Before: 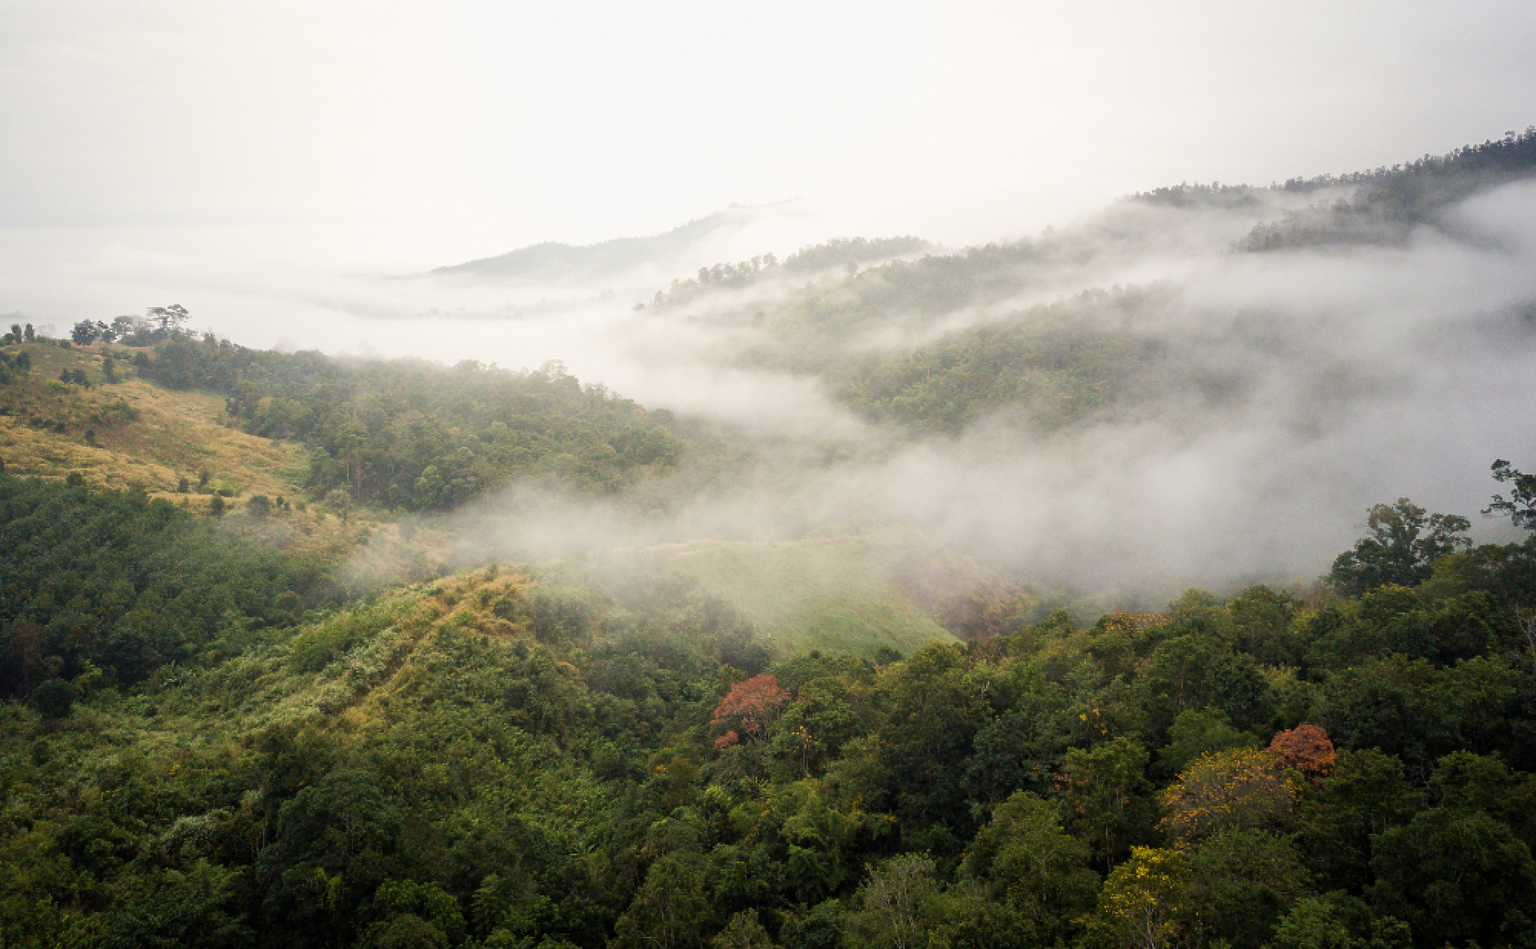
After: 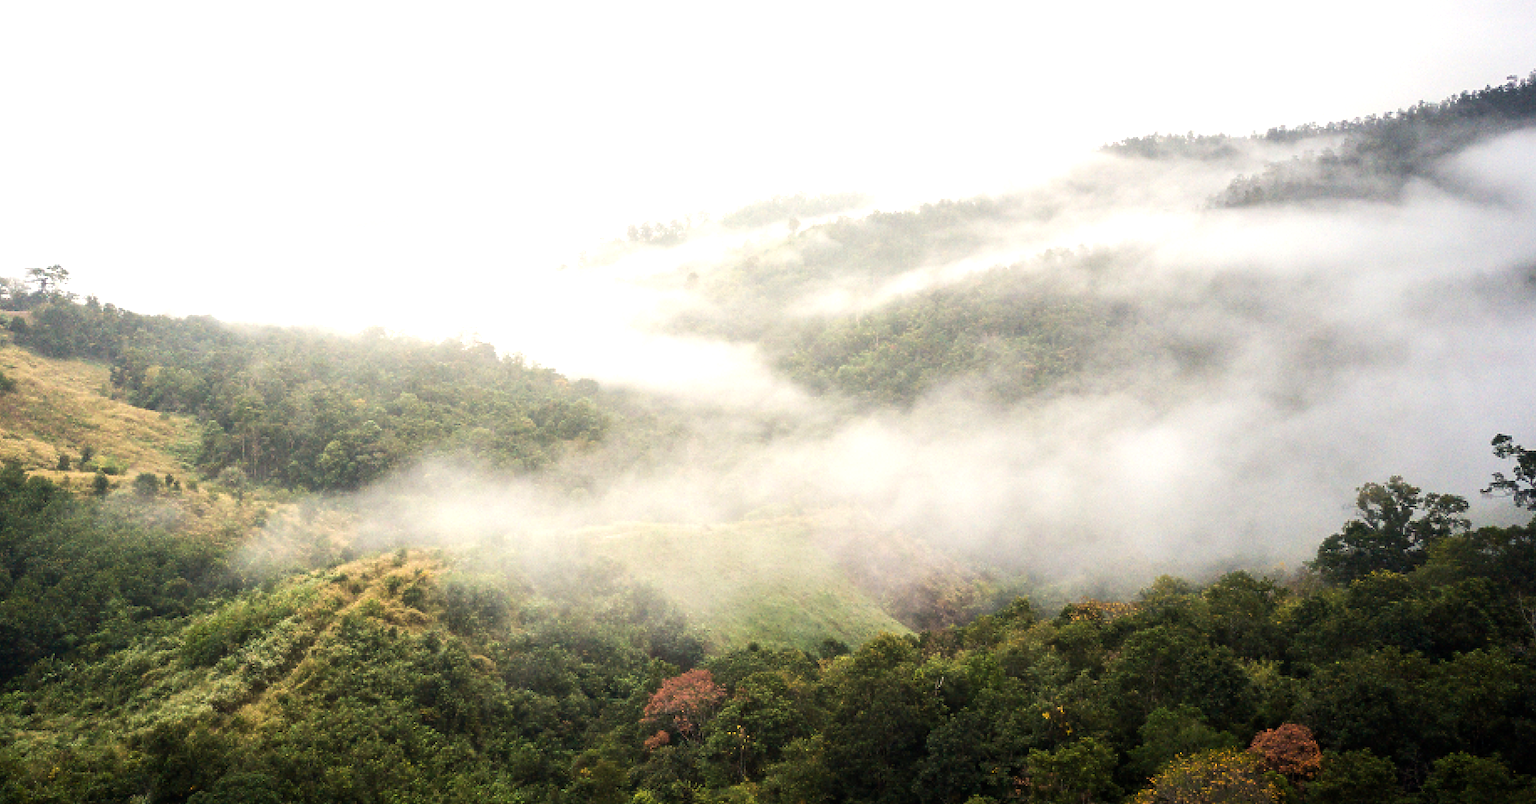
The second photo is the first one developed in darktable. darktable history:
crop: left 8.155%, top 6.611%, bottom 15.385%
tone equalizer: -8 EV -0.75 EV, -7 EV -0.7 EV, -6 EV -0.6 EV, -5 EV -0.4 EV, -3 EV 0.4 EV, -2 EV 0.6 EV, -1 EV 0.7 EV, +0 EV 0.75 EV, edges refinement/feathering 500, mask exposure compensation -1.57 EV, preserve details no
